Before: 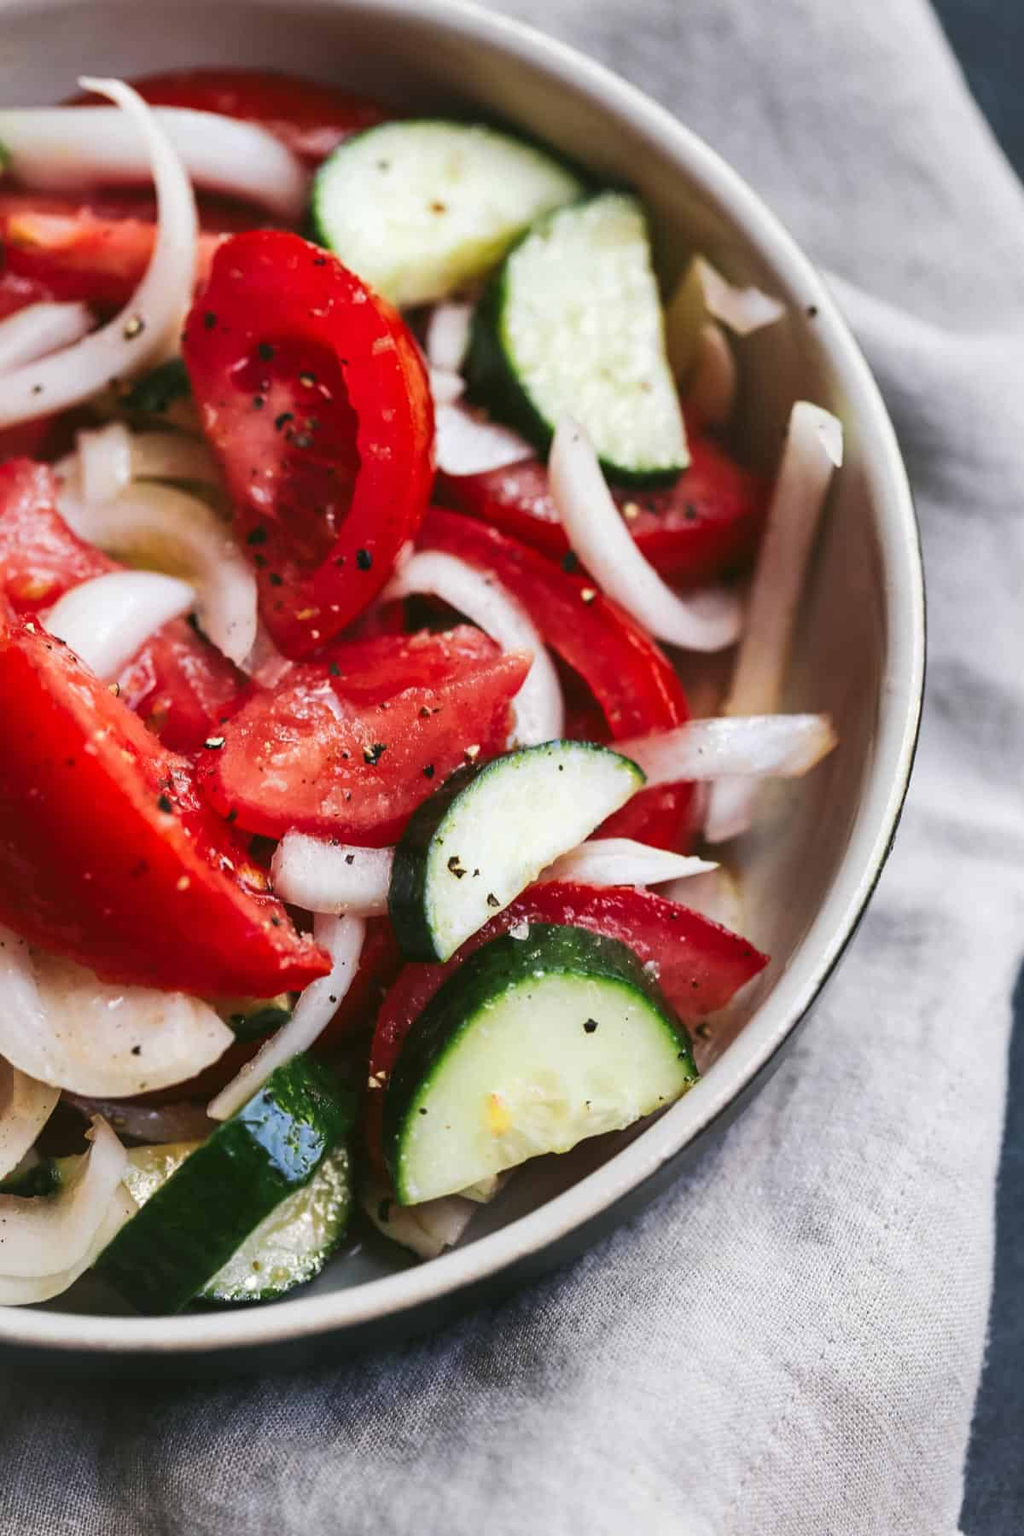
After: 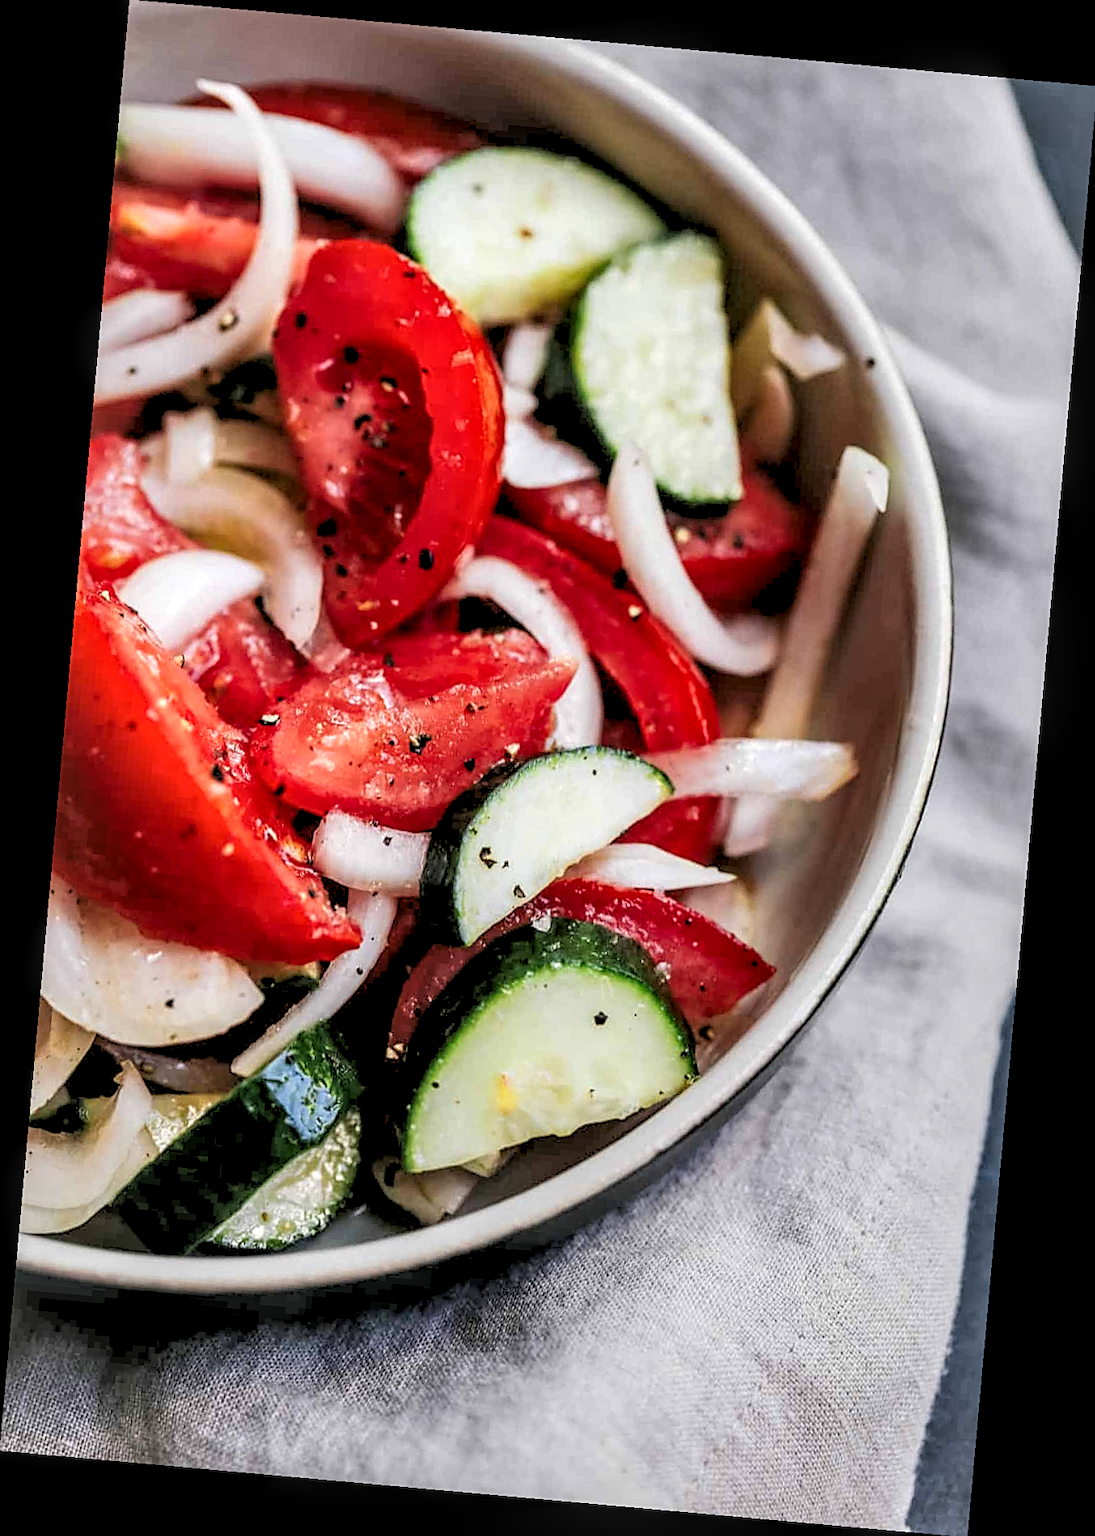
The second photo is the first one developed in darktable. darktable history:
local contrast: detail 160%
rotate and perspective: rotation 5.12°, automatic cropping off
sharpen: on, module defaults
rgb levels: preserve colors sum RGB, levels [[0.038, 0.433, 0.934], [0, 0.5, 1], [0, 0.5, 1]]
